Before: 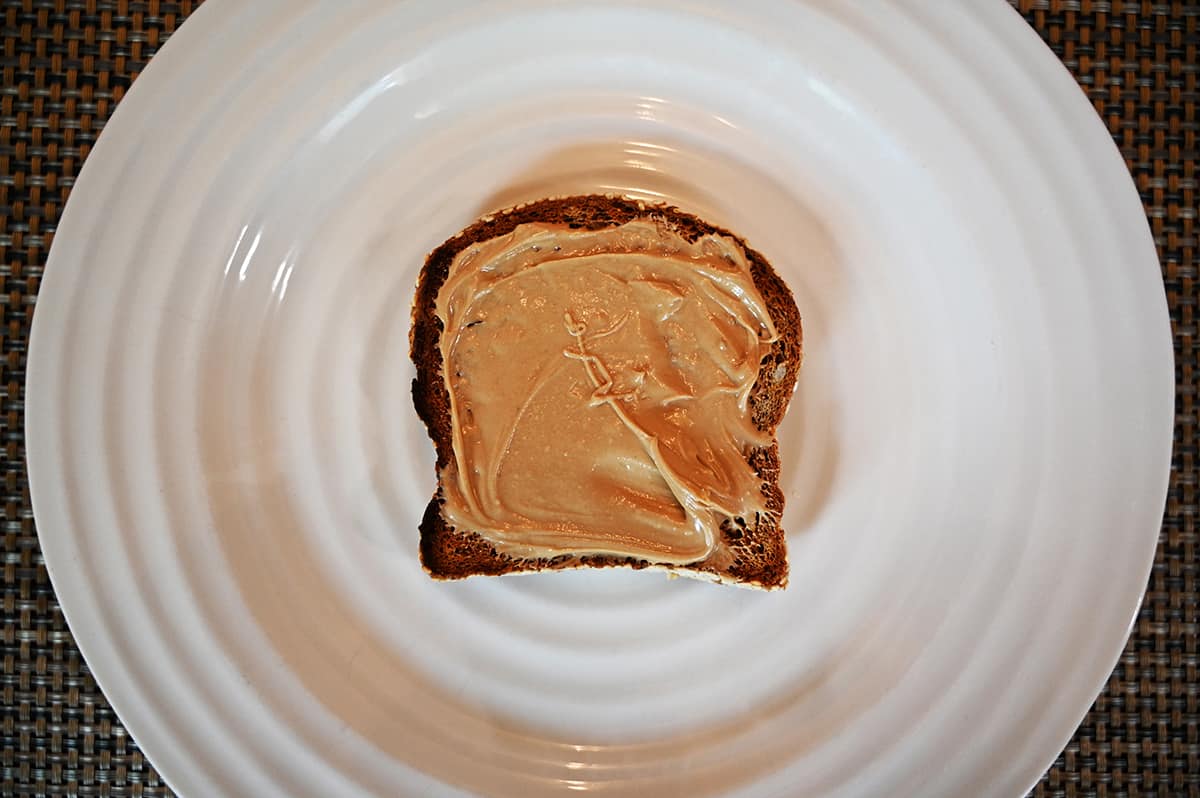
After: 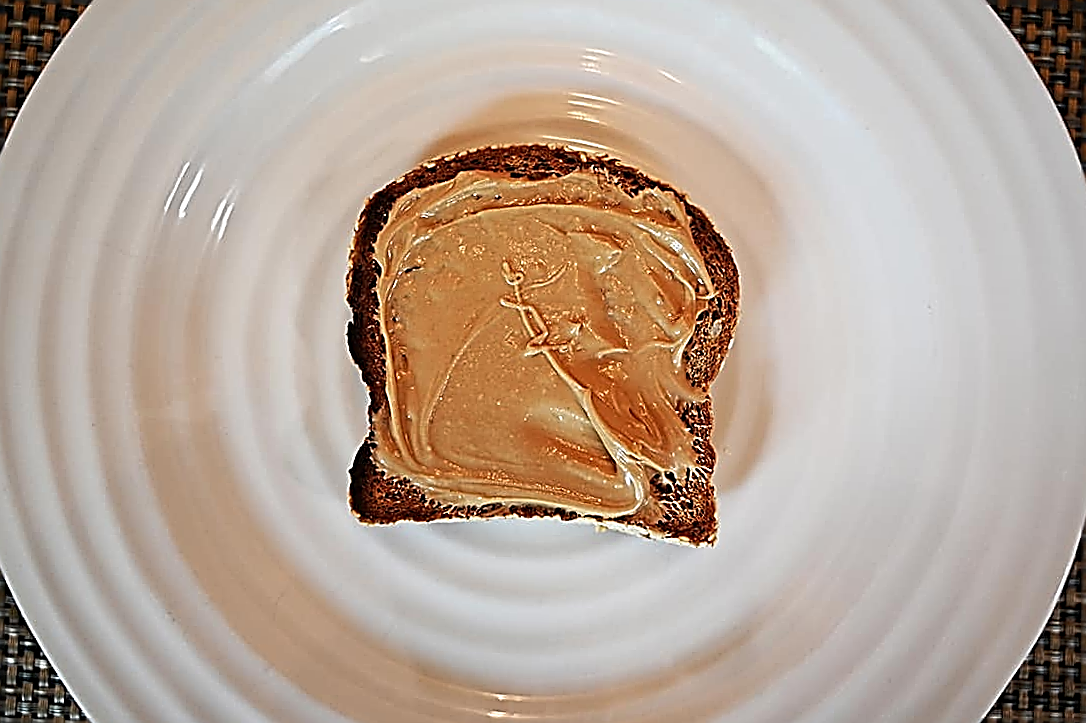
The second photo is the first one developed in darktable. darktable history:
crop and rotate: angle -2.07°, left 3.098%, top 3.964%, right 1.496%, bottom 0.496%
sharpen: amount 1.991
